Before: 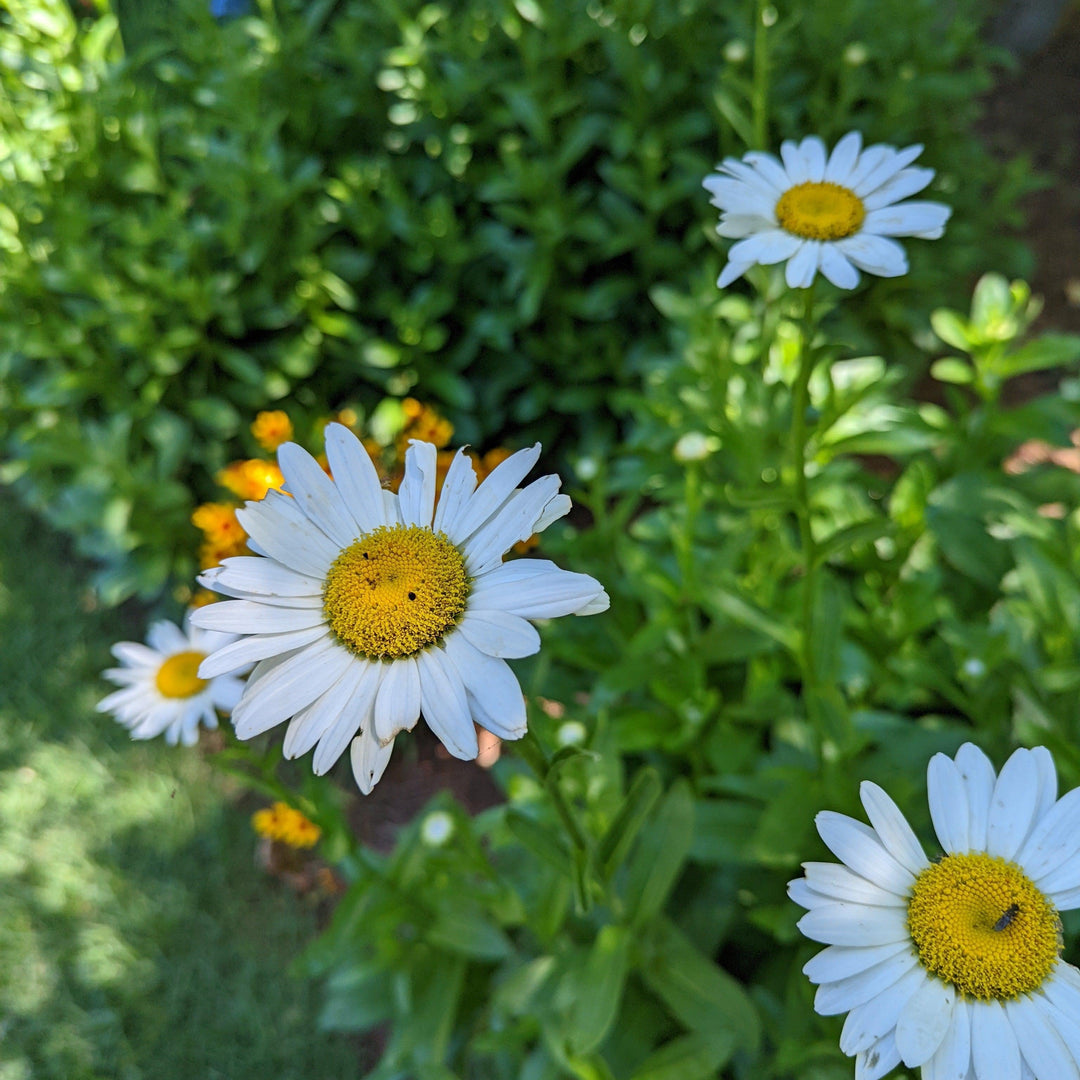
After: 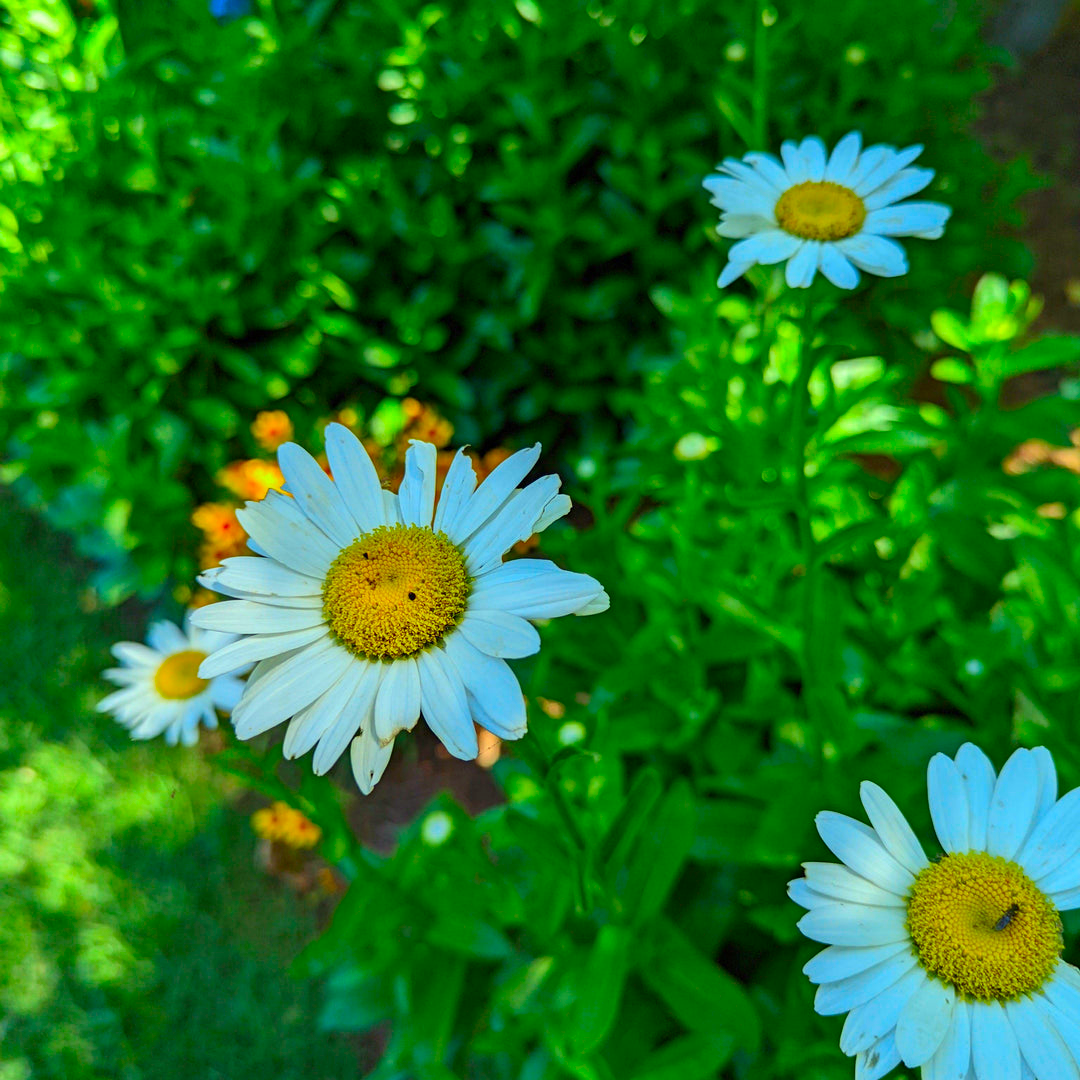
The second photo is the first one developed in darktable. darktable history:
color correction: highlights a* -11.11, highlights b* 9.94, saturation 1.71
